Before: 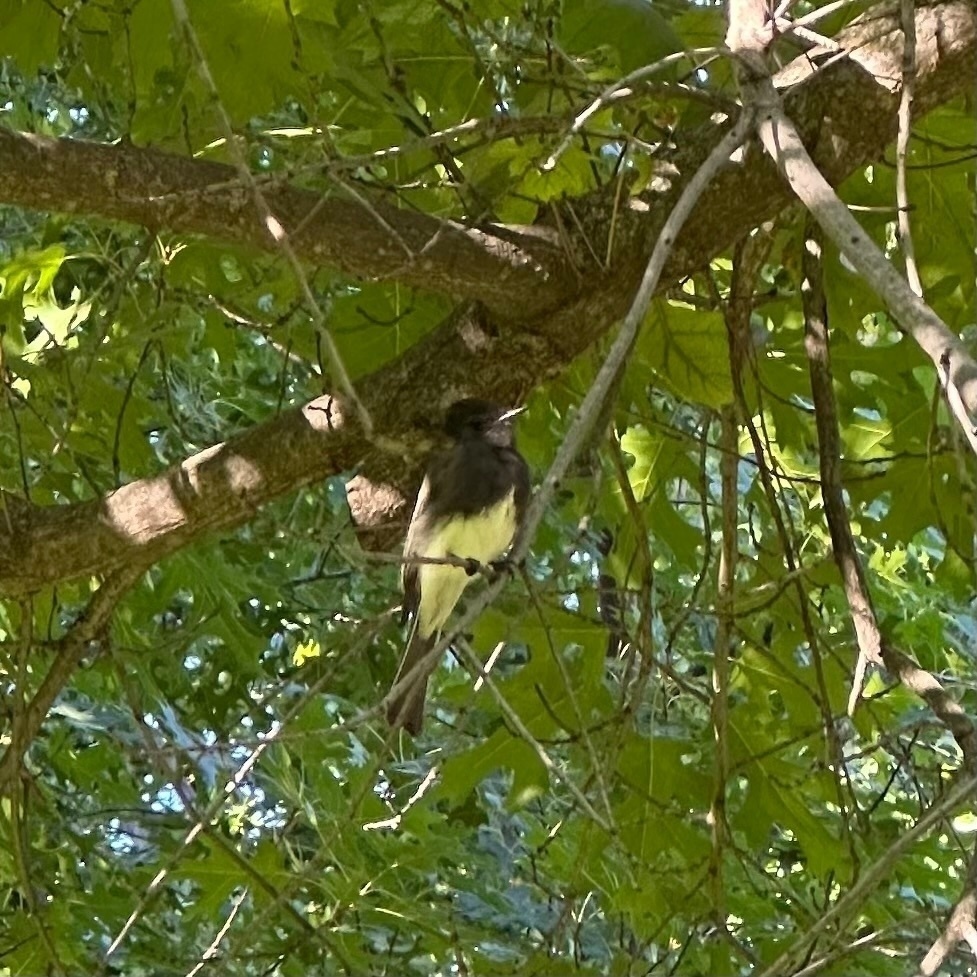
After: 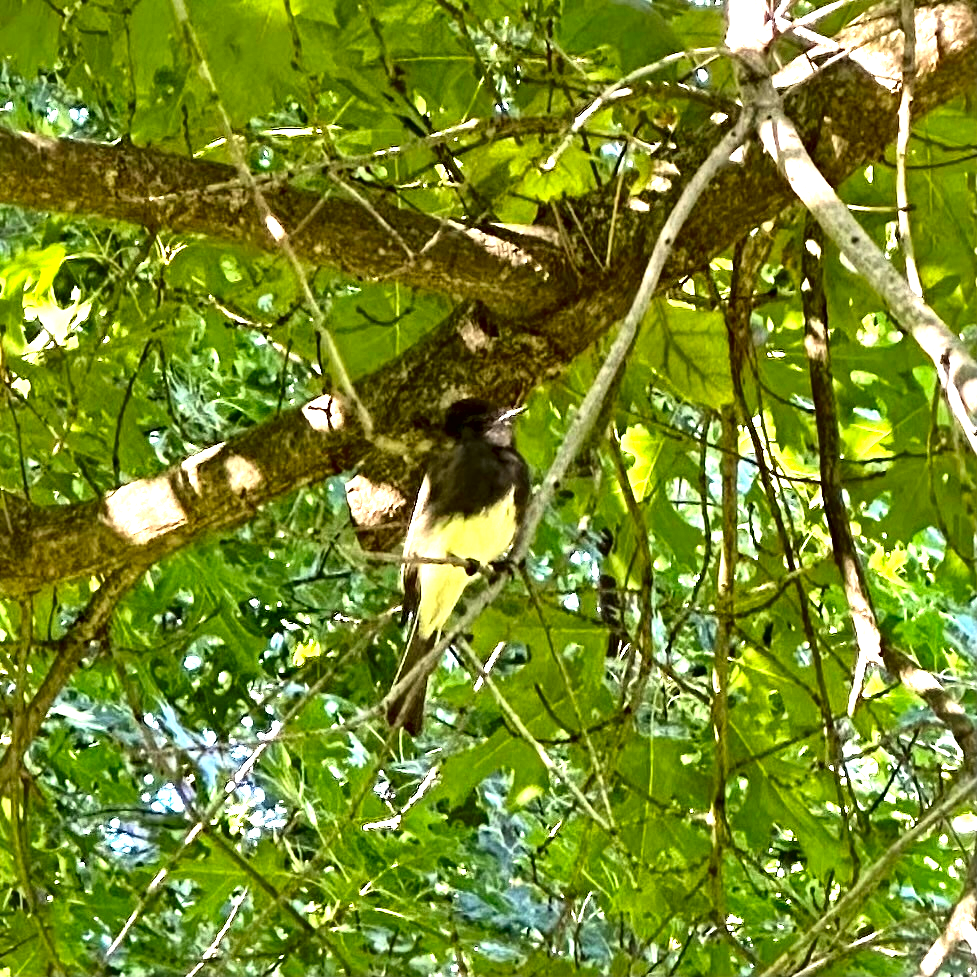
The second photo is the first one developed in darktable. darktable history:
contrast brightness saturation: brightness -0.02, saturation 0.35
local contrast: mode bilateral grid, contrast 44, coarseness 69, detail 214%, midtone range 0.2
exposure: black level correction 0, exposure 1.1 EV, compensate exposure bias true, compensate highlight preservation false
